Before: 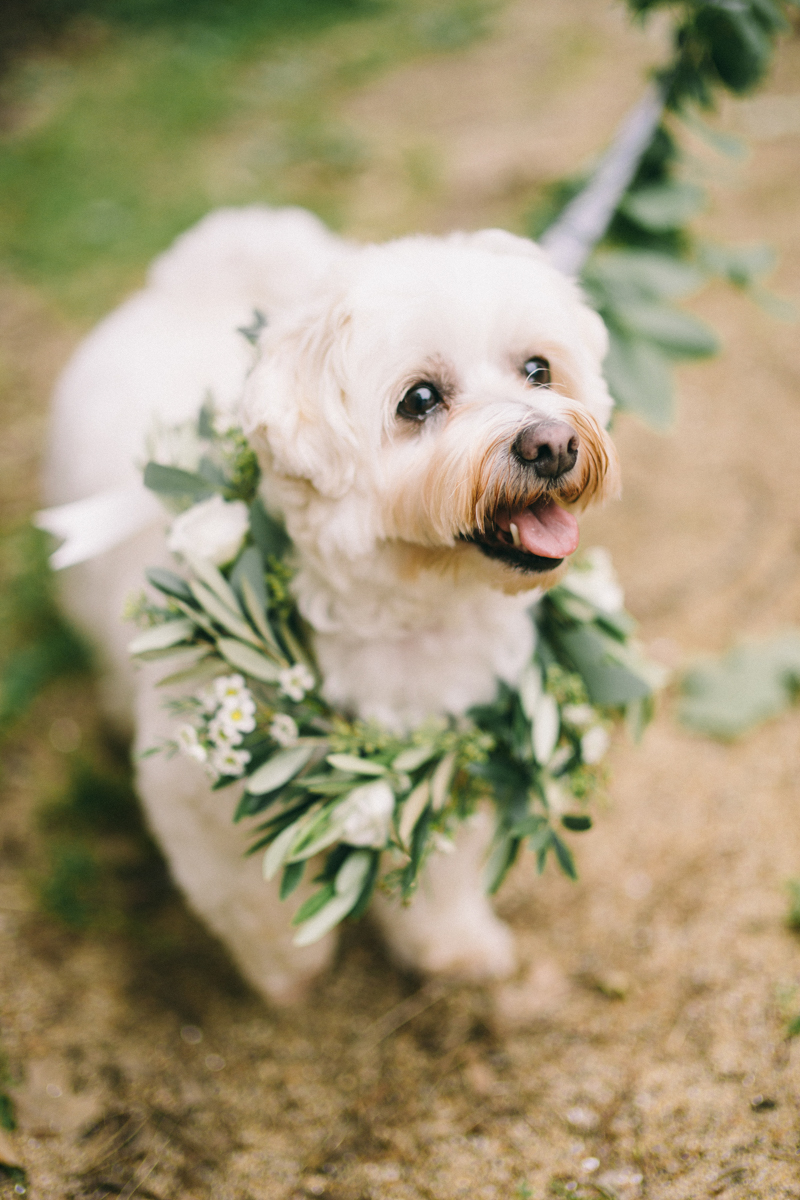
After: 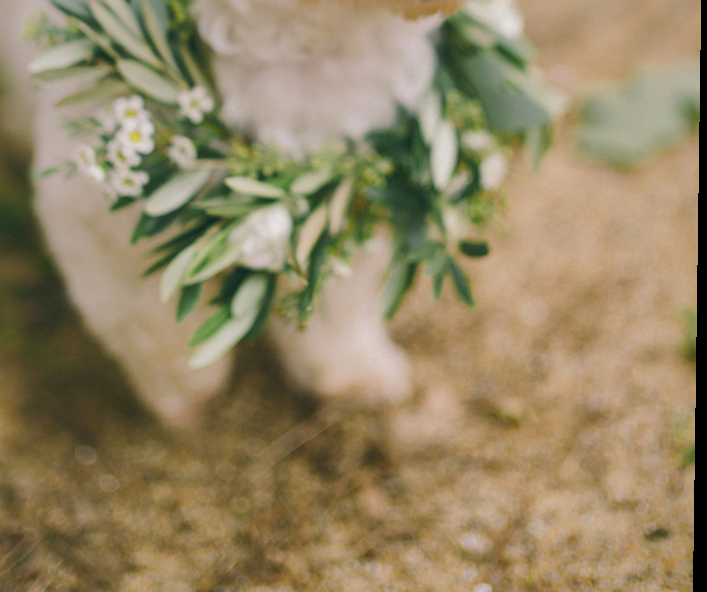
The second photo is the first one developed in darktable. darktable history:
rotate and perspective: rotation 0.8°, automatic cropping off
shadows and highlights: shadows 60, highlights -60
crop and rotate: left 13.306%, top 48.129%, bottom 2.928%
